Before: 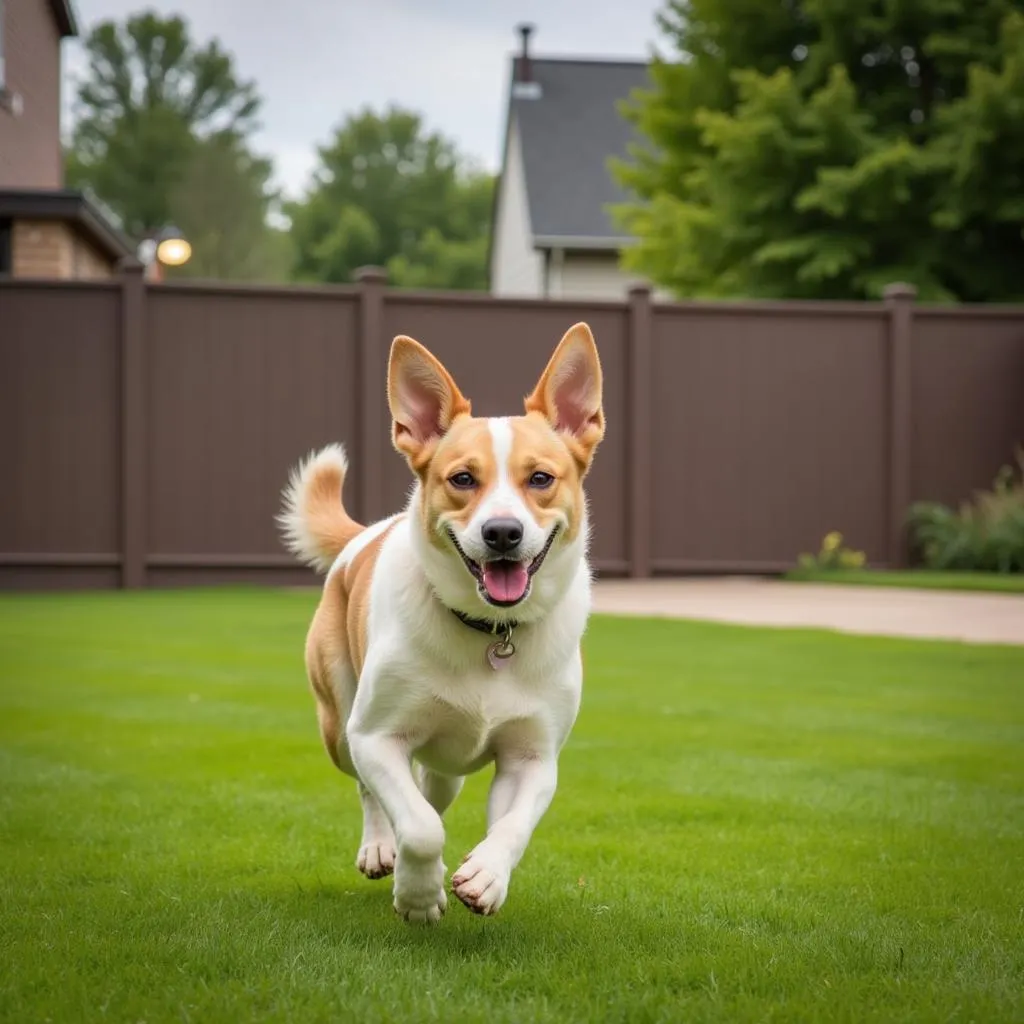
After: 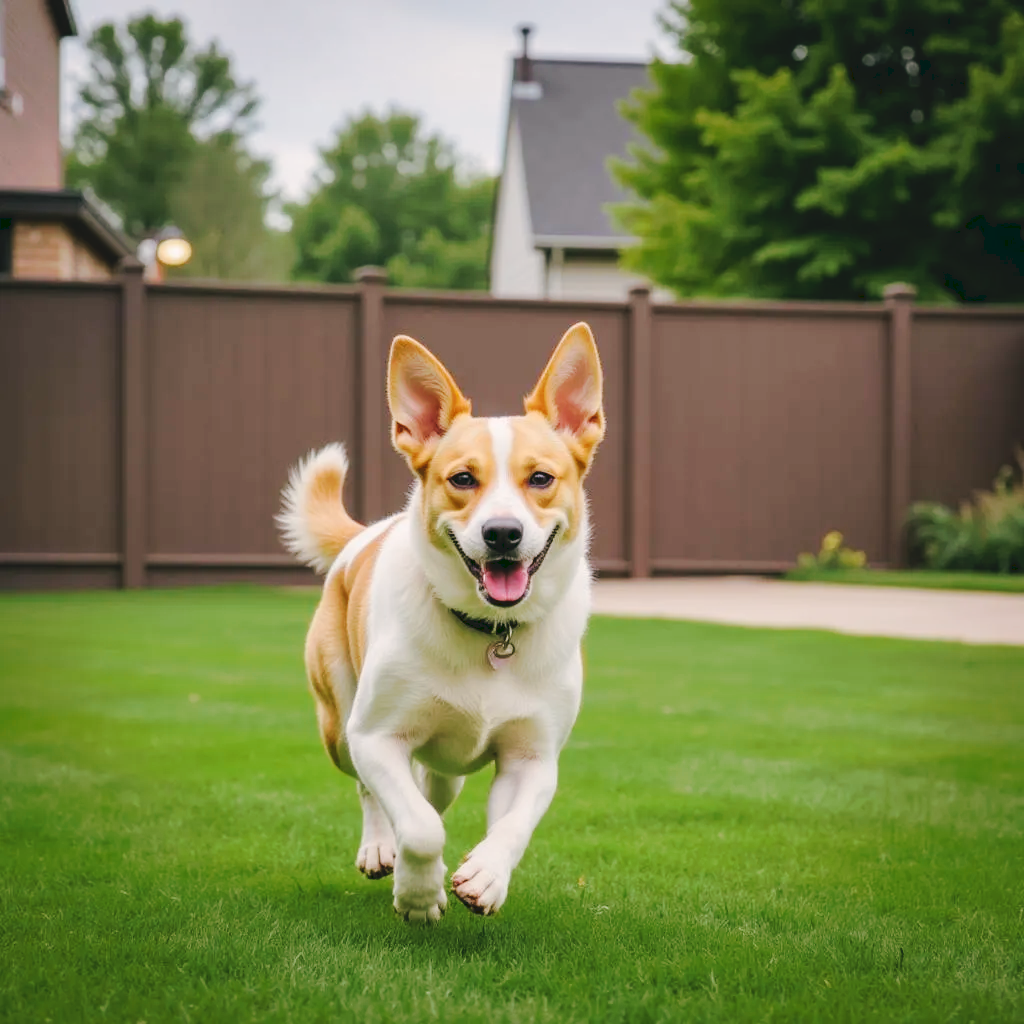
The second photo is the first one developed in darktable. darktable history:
tone curve: curves: ch0 [(0, 0) (0.003, 0.076) (0.011, 0.081) (0.025, 0.084) (0.044, 0.092) (0.069, 0.1) (0.1, 0.117) (0.136, 0.144) (0.177, 0.186) (0.224, 0.237) (0.277, 0.306) (0.335, 0.39) (0.399, 0.494) (0.468, 0.574) (0.543, 0.666) (0.623, 0.722) (0.709, 0.79) (0.801, 0.855) (0.898, 0.926) (1, 1)], preserve colors none
color look up table: target L [96.16, 91.66, 88.54, 82.46, 68.8, 59.36, 53.57, 55.19, 41.74, 57.71, 30.26, 30.03, 6.835, 200.37, 80.67, 77.72, 72.47, 71.58, 68.31, 65.96, 53.31, 49.31, 48.08, 45.85, 30.91, 30.85, 22.99, 17.86, 87.9, 74.1, 65.96, 66.04, 56.78, 51.36, 45.89, 42.46, 43.58, 36.22, 13.37, 2.116, 95.34, 87.5, 80.51, 77.34, 67.84, 58.93, 50.61, 37.16, 40.48], target a [-2.143, -20.55, -22.9, -40.26, -52.48, -30.27, -51.28, -20.8, -33.97, -46.97, -26.53, -10.37, -21.72, 0, 8.289, -0.141, 28.23, 38.34, 6.685, 41.62, 20.72, 68.96, 40.34, 58.77, 6.011, 43.89, 39.4, 27.48, 17.89, 51.39, 61.1, 73.2, 78.12, 51.36, 71.23, 38.59, 64.23, 17.51, 22.17, -3.72, -0.495, -54.61, -34.61, -33.41, -7.847, -25.62, -3.955, -11.38, -22.48], target b [13.35, 46.25, 5.262, 28.46, 21.62, 44.92, 34.45, 25.86, 26.94, 9.785, 21.15, 34.01, 10.96, 0, 40.93, 76.67, 72.25, 16.05, 10.19, 47.44, 30.77, 58.55, 50.55, 31.85, 3.647, 52.26, 5.141, 30.09, -15.34, -36.77, -6.942, -51.55, -33.19, -36.81, -6.863, -13.85, -55.65, -66.44, -41.33, -16.04, 0.42, -13.27, -25.56, -0.102, -22.73, -33.37, -46.32, -19.62, -3.631], num patches 49
